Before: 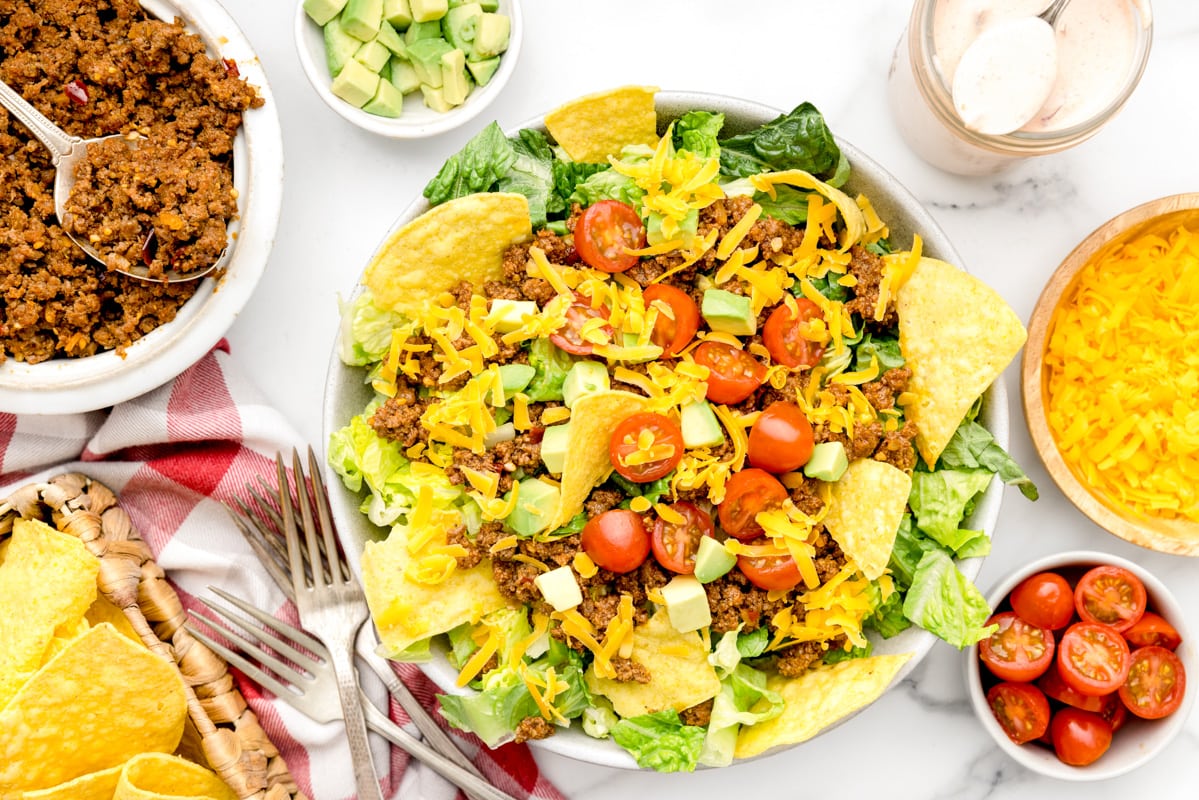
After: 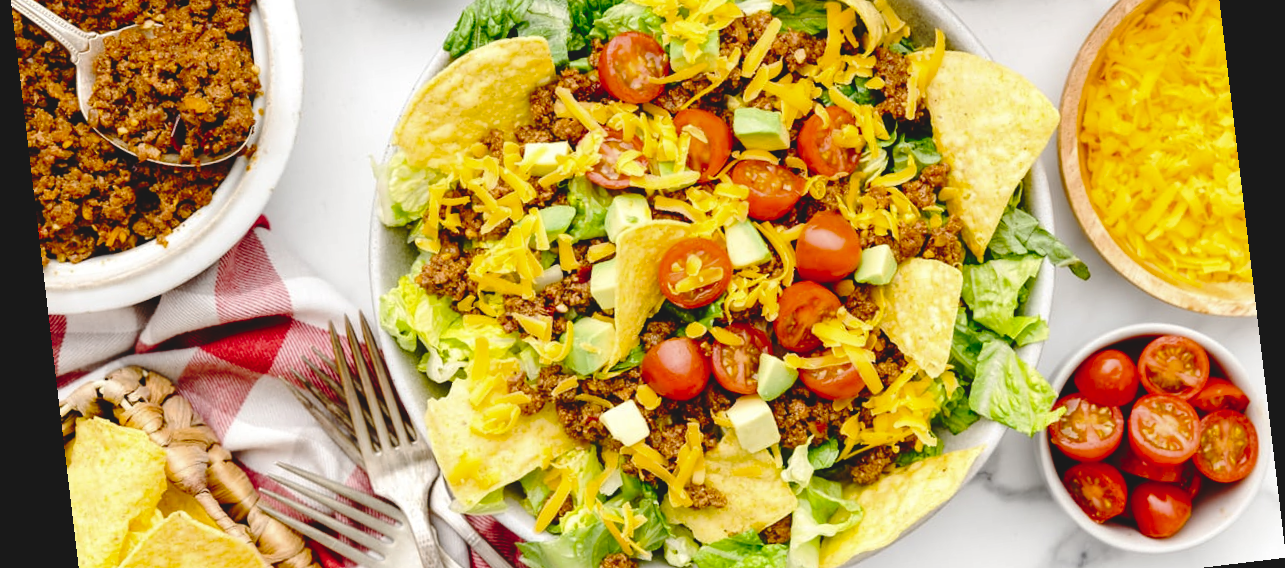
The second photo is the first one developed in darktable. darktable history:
crop and rotate: top 25.357%, bottom 13.942%
base curve: curves: ch0 [(0, 0.024) (0.055, 0.065) (0.121, 0.166) (0.236, 0.319) (0.693, 0.726) (1, 1)], preserve colors none
rotate and perspective: rotation -6.83°, automatic cropping off
contrast brightness saturation: brightness -0.2, saturation 0.08
